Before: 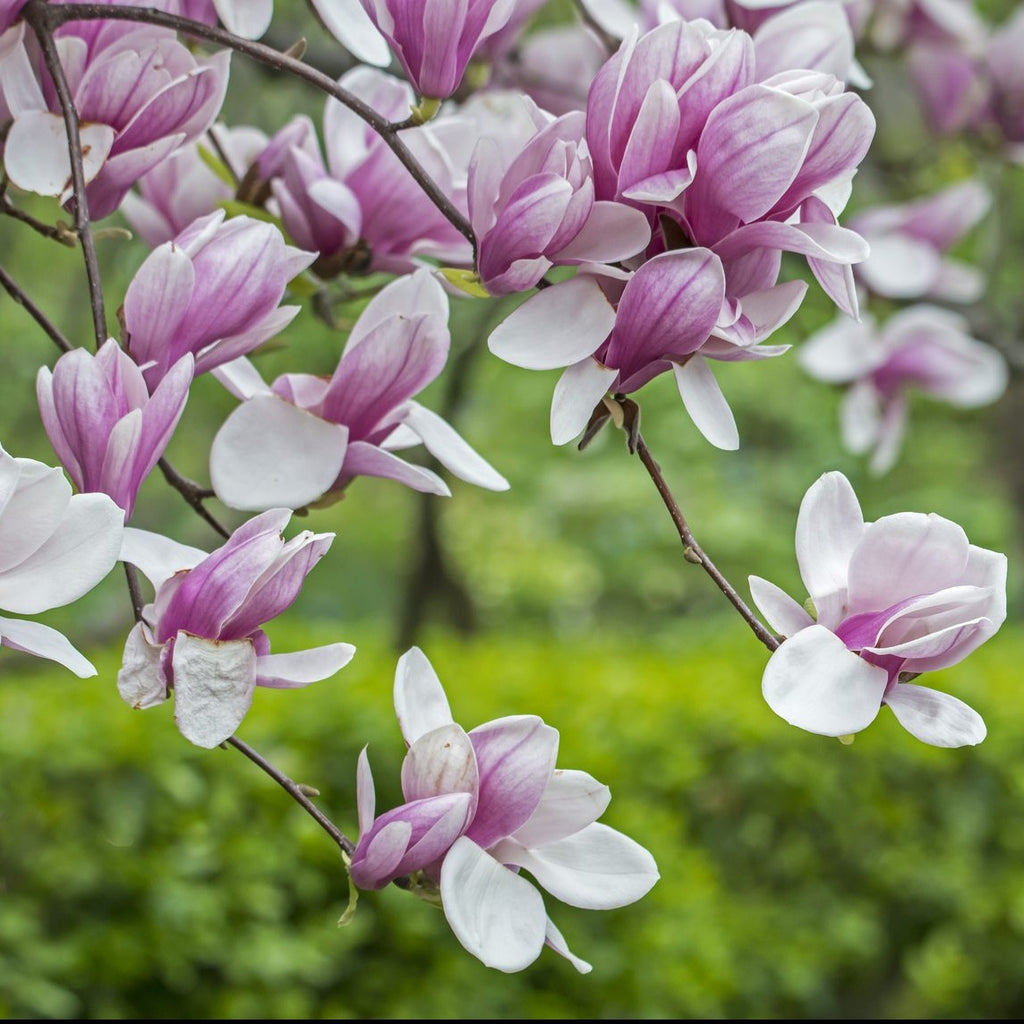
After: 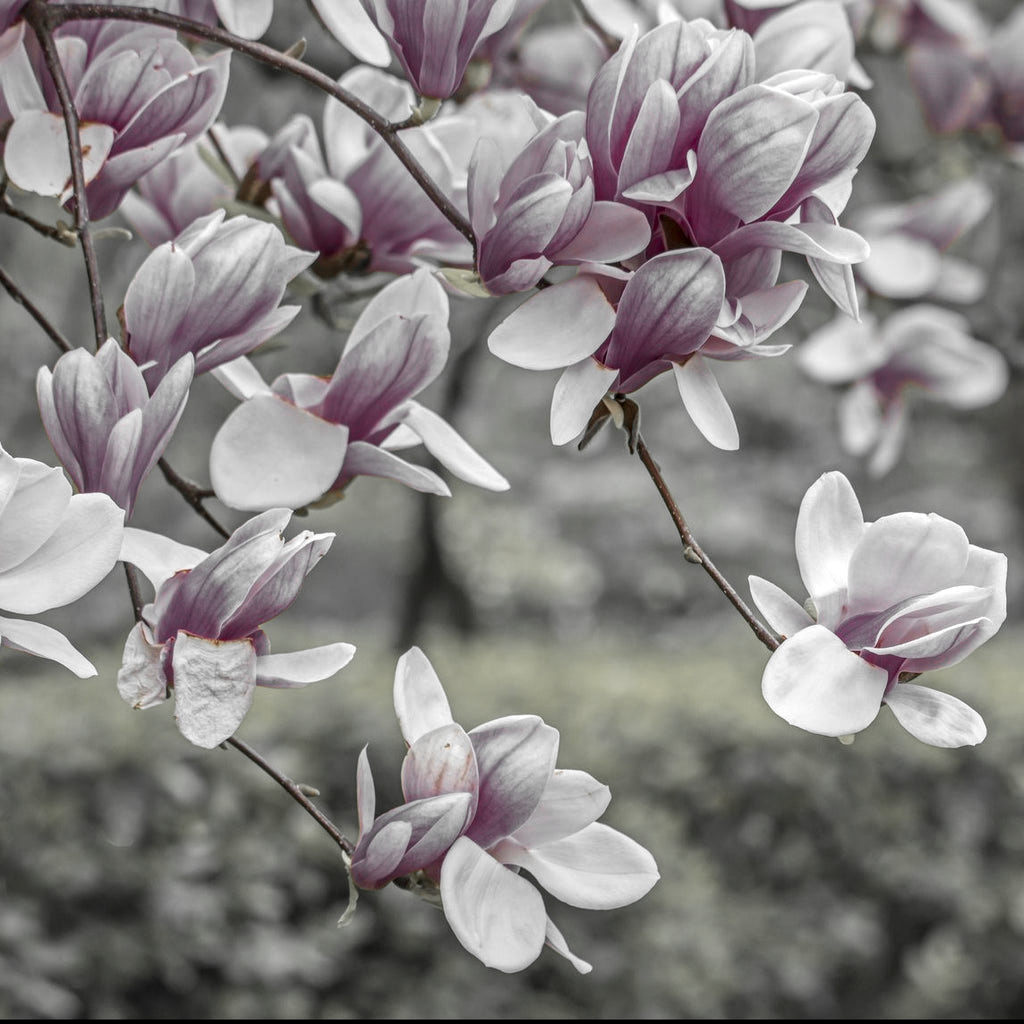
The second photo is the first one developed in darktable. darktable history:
local contrast: on, module defaults
color zones: curves: ch0 [(0, 0.447) (0.184, 0.543) (0.323, 0.476) (0.429, 0.445) (0.571, 0.443) (0.714, 0.451) (0.857, 0.452) (1, 0.447)]; ch1 [(0, 0.464) (0.176, 0.46) (0.287, 0.177) (0.429, 0.002) (0.571, 0) (0.714, 0) (0.857, 0) (1, 0.464)], mix 20%
